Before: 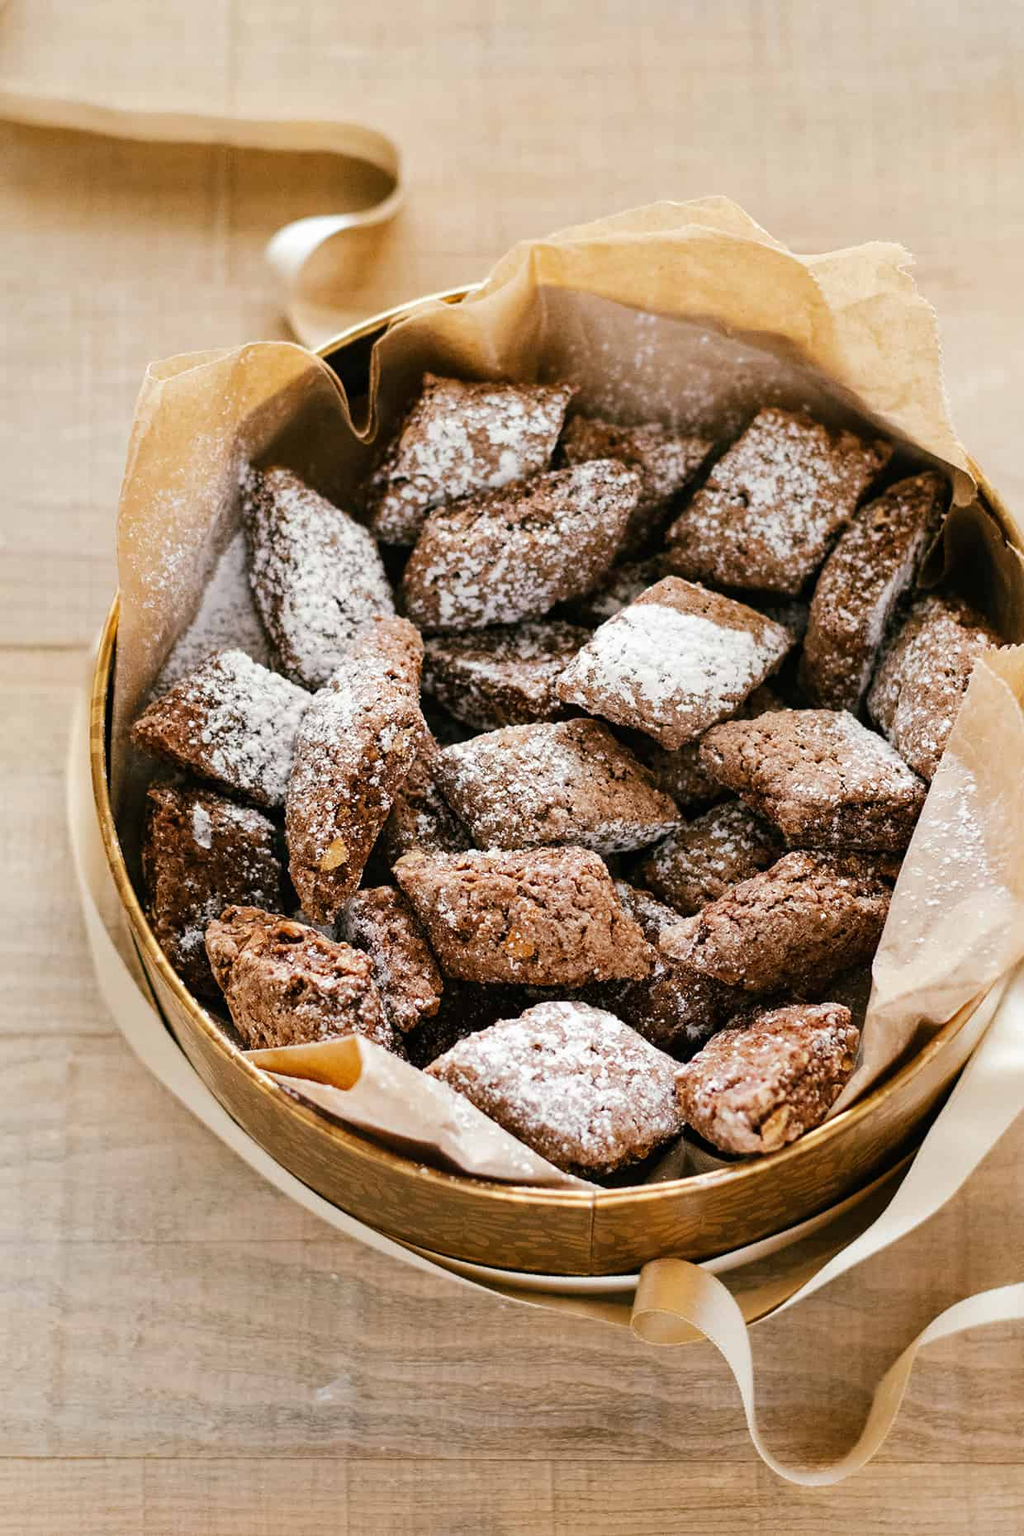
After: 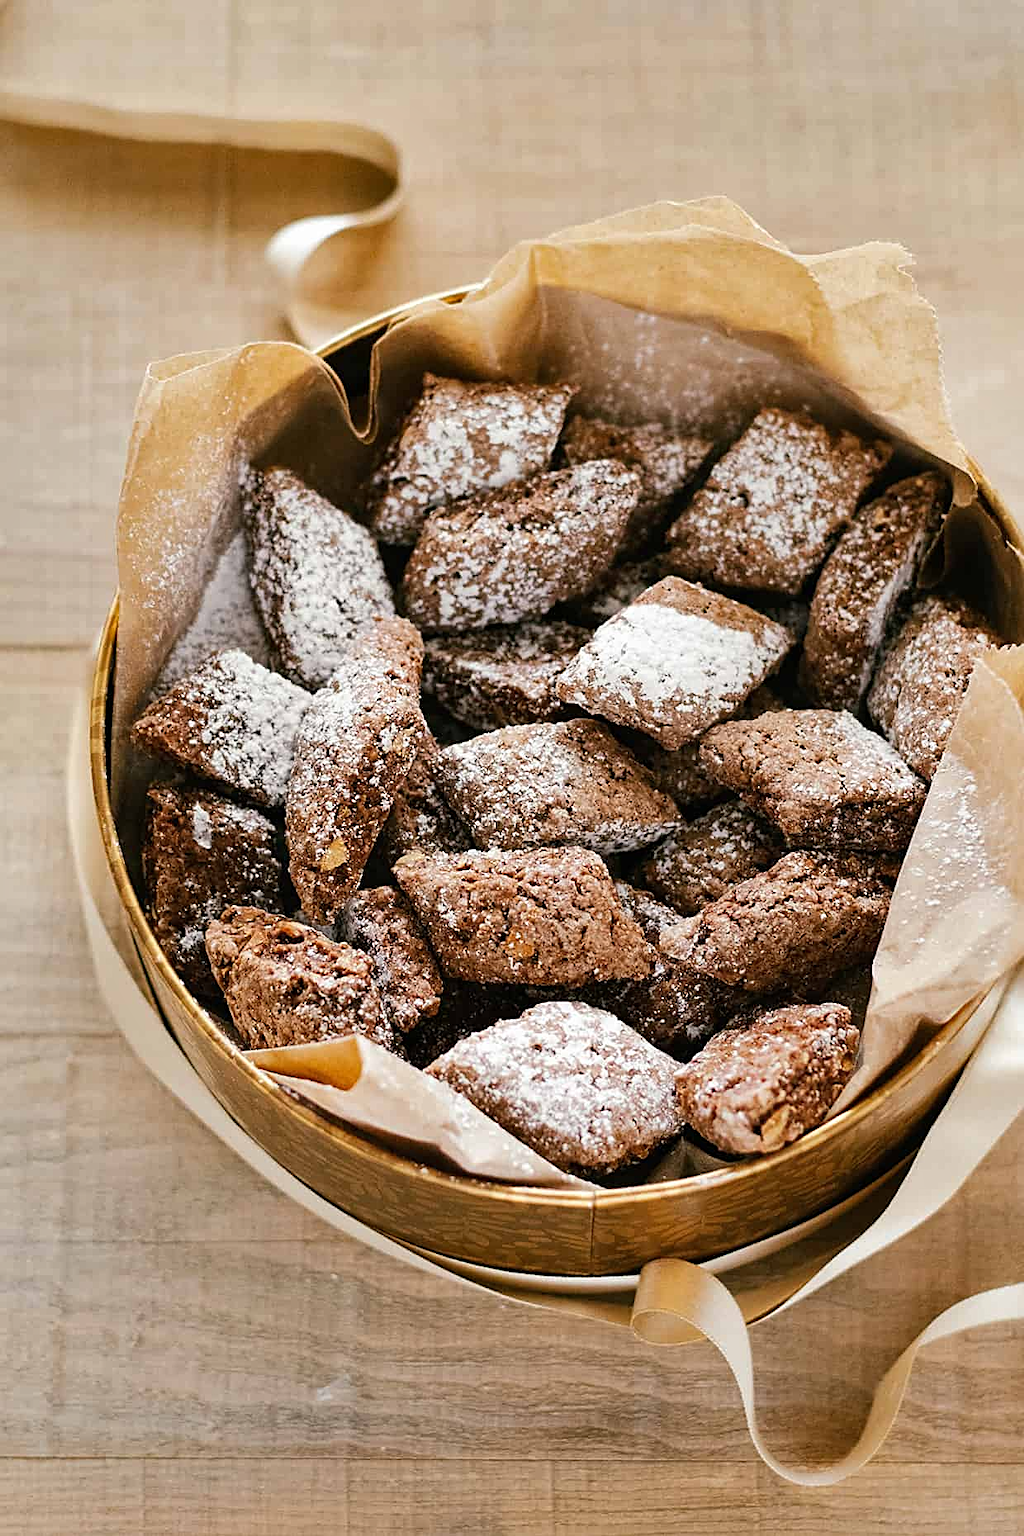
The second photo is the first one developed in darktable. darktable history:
shadows and highlights: shadows 22.7, highlights -48.71, soften with gaussian
sharpen: on, module defaults
